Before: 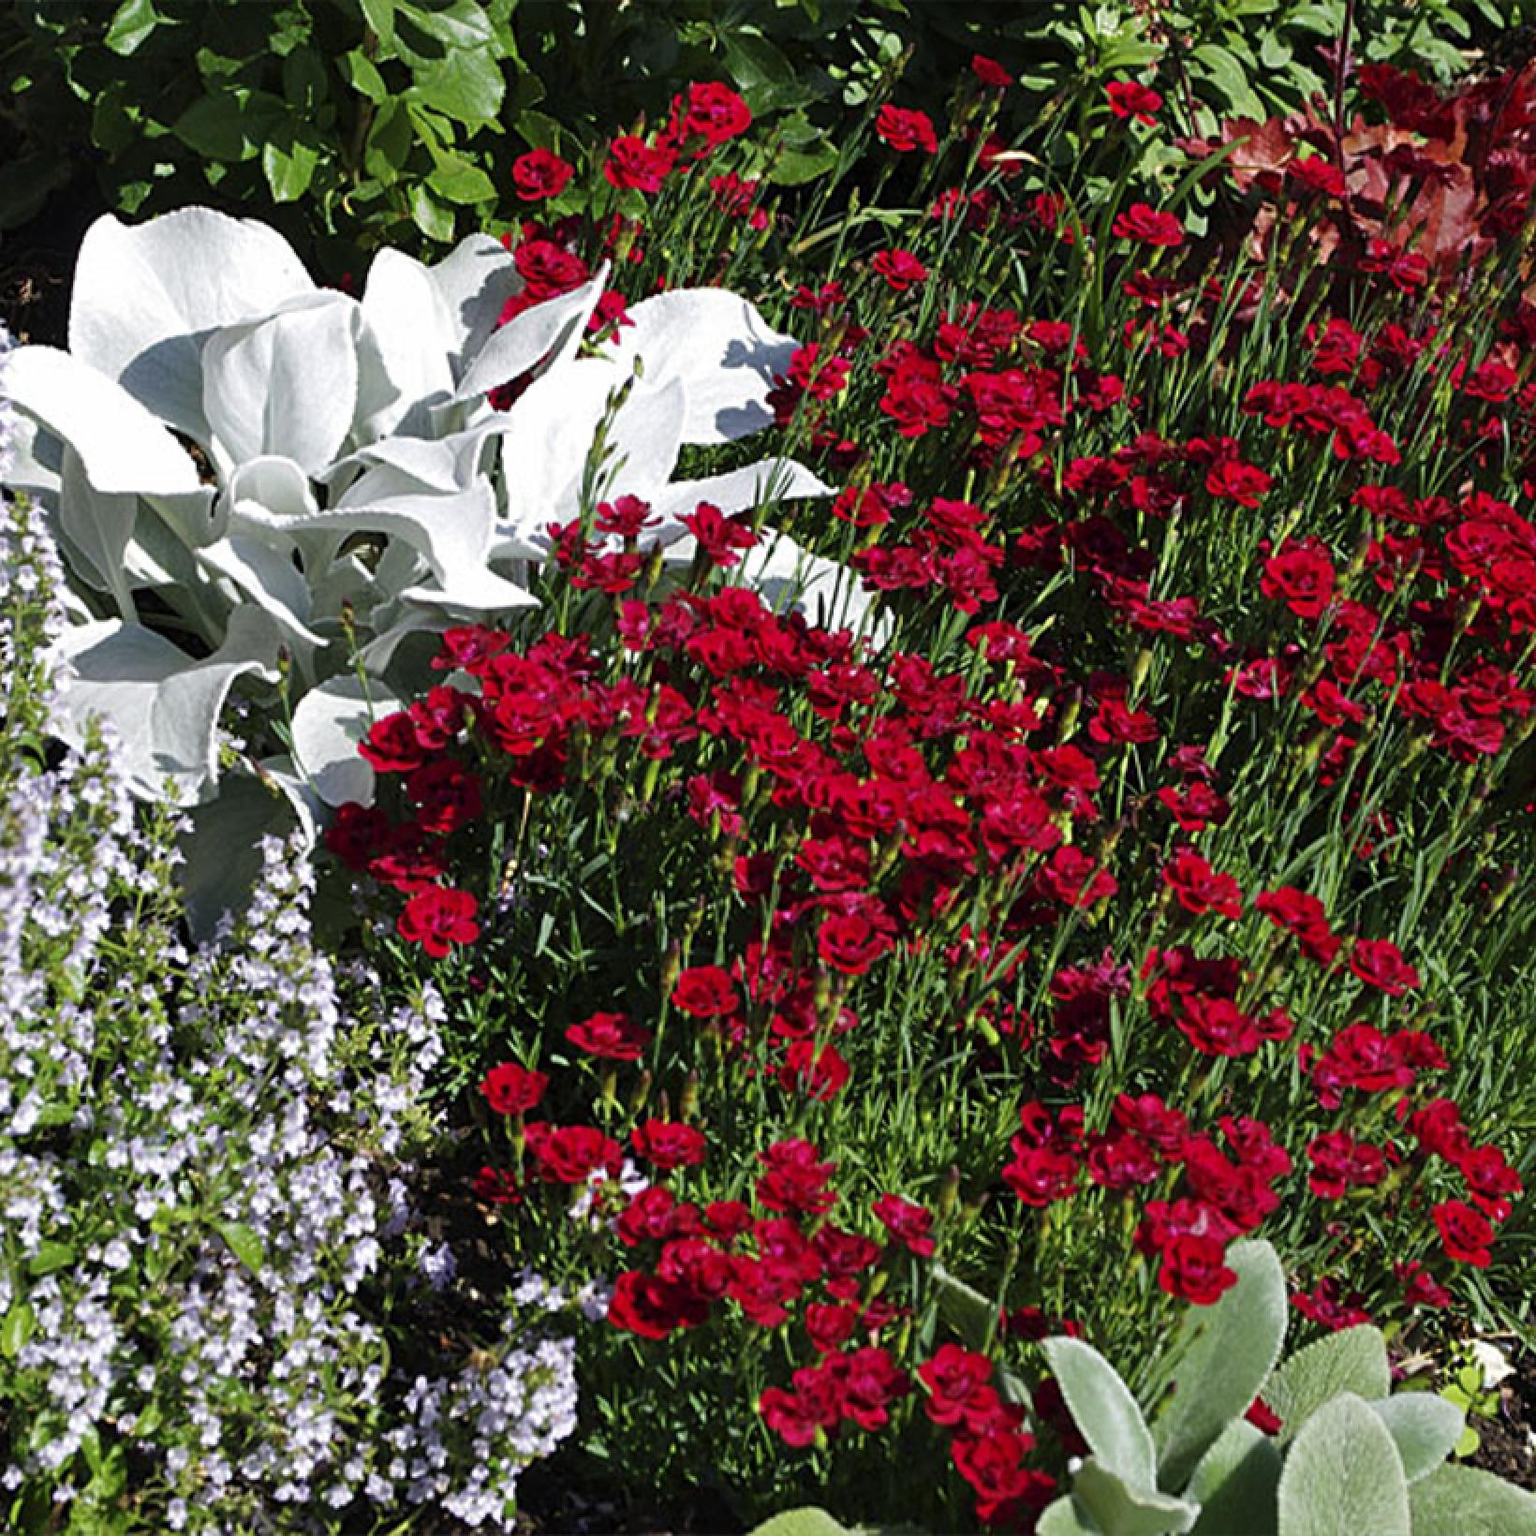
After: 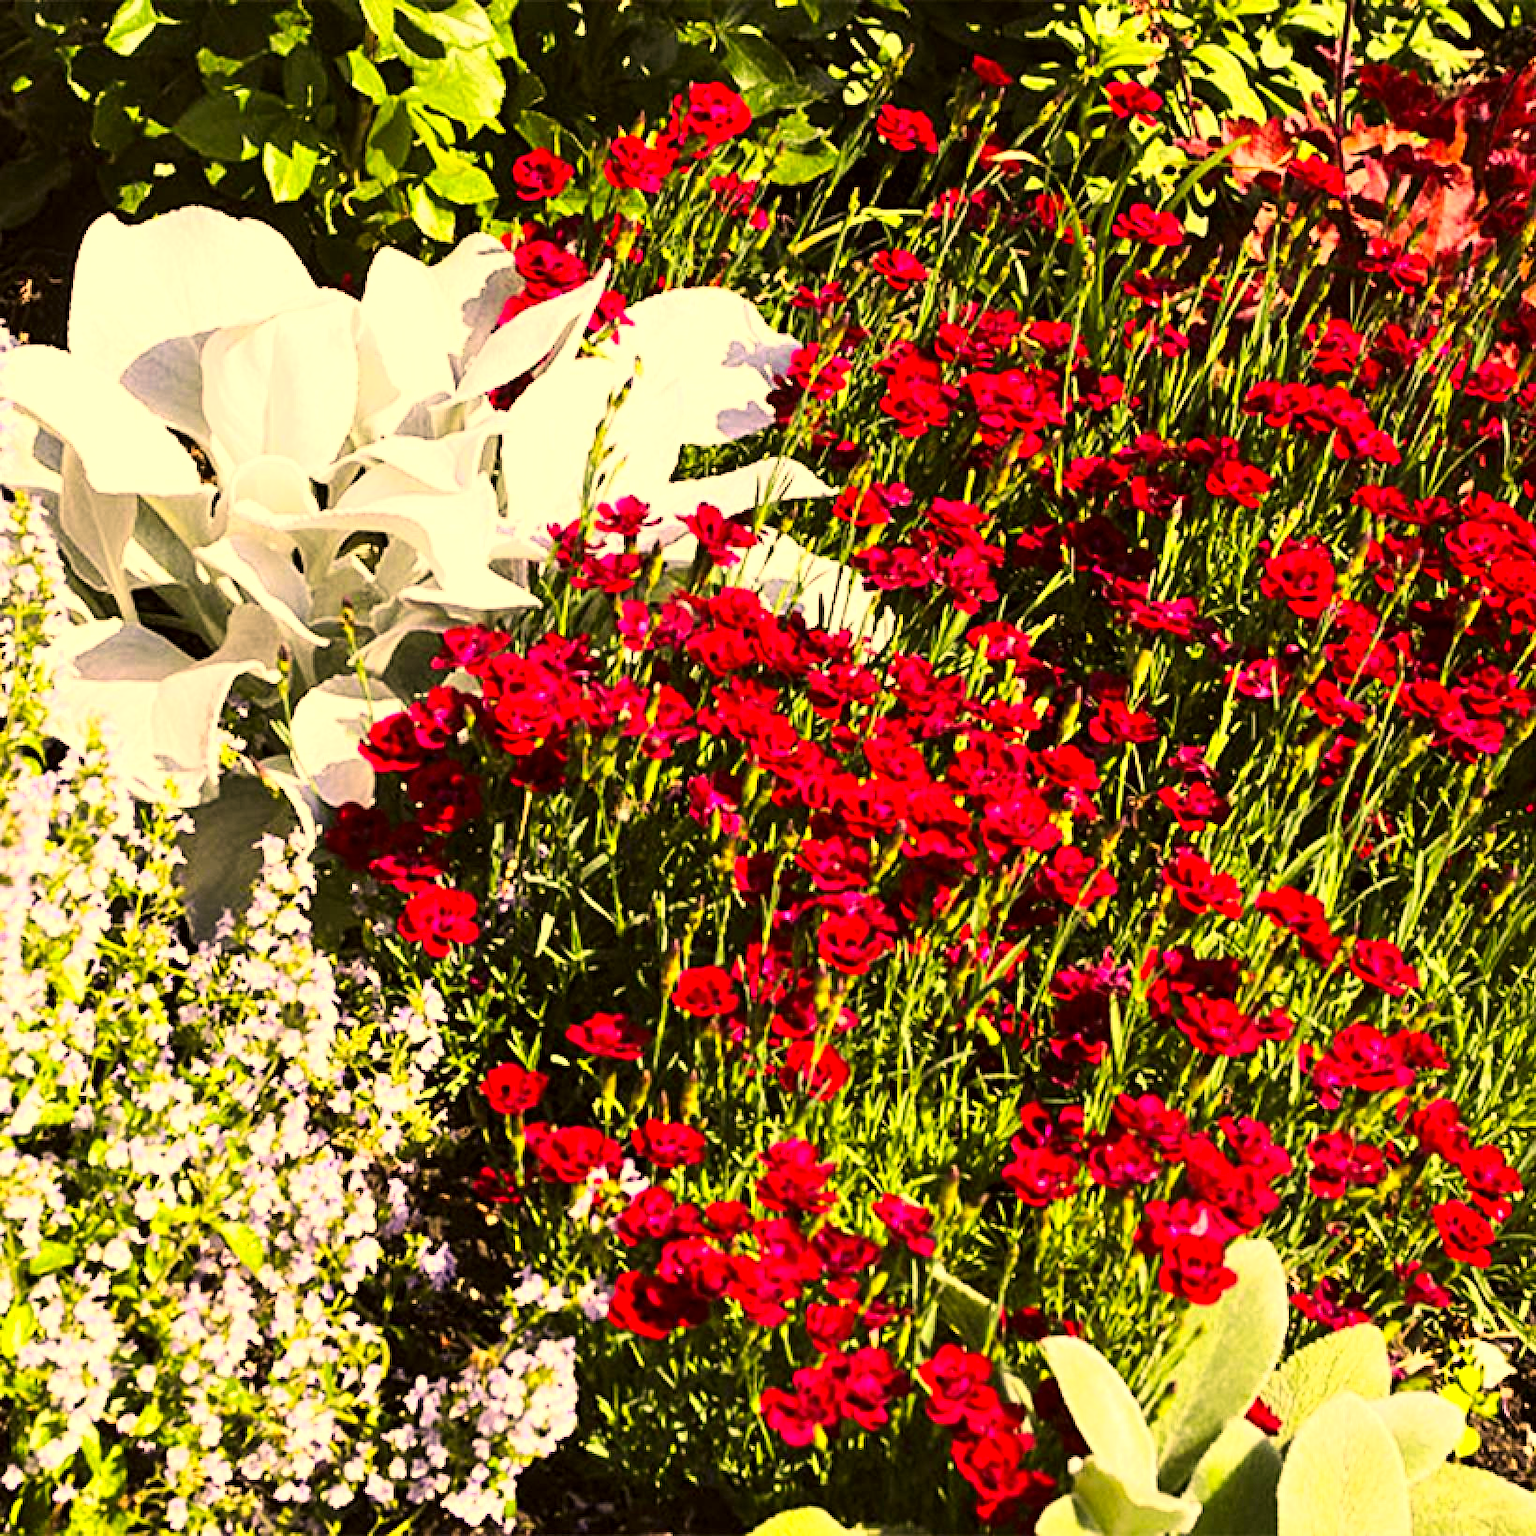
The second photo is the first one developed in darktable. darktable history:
exposure: black level correction 0.001, exposure 1 EV, compensate exposure bias true, compensate highlight preservation false
color correction: highlights a* 17.94, highlights b* 35.62, shadows a* 1.66, shadows b* 6.34, saturation 1.03
tone curve: curves: ch0 [(0, 0) (0.003, 0.003) (0.011, 0.009) (0.025, 0.022) (0.044, 0.037) (0.069, 0.051) (0.1, 0.079) (0.136, 0.114) (0.177, 0.152) (0.224, 0.212) (0.277, 0.281) (0.335, 0.358) (0.399, 0.459) (0.468, 0.573) (0.543, 0.684) (0.623, 0.779) (0.709, 0.866) (0.801, 0.949) (0.898, 0.98) (1, 1)], color space Lab, linked channels, preserve colors none
